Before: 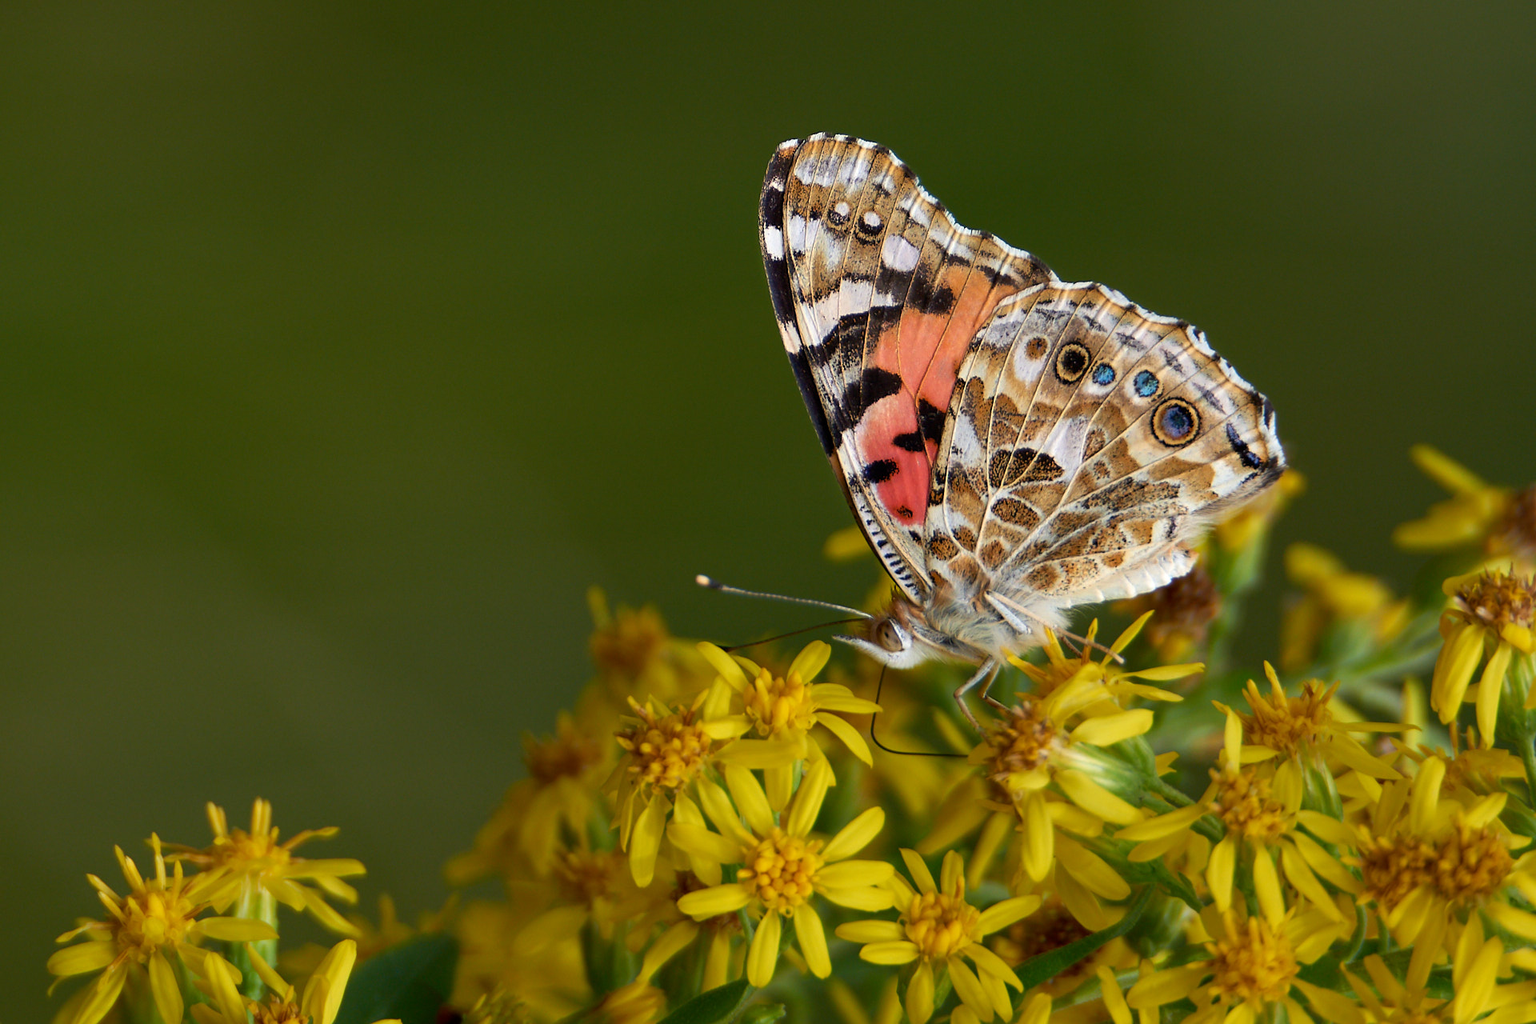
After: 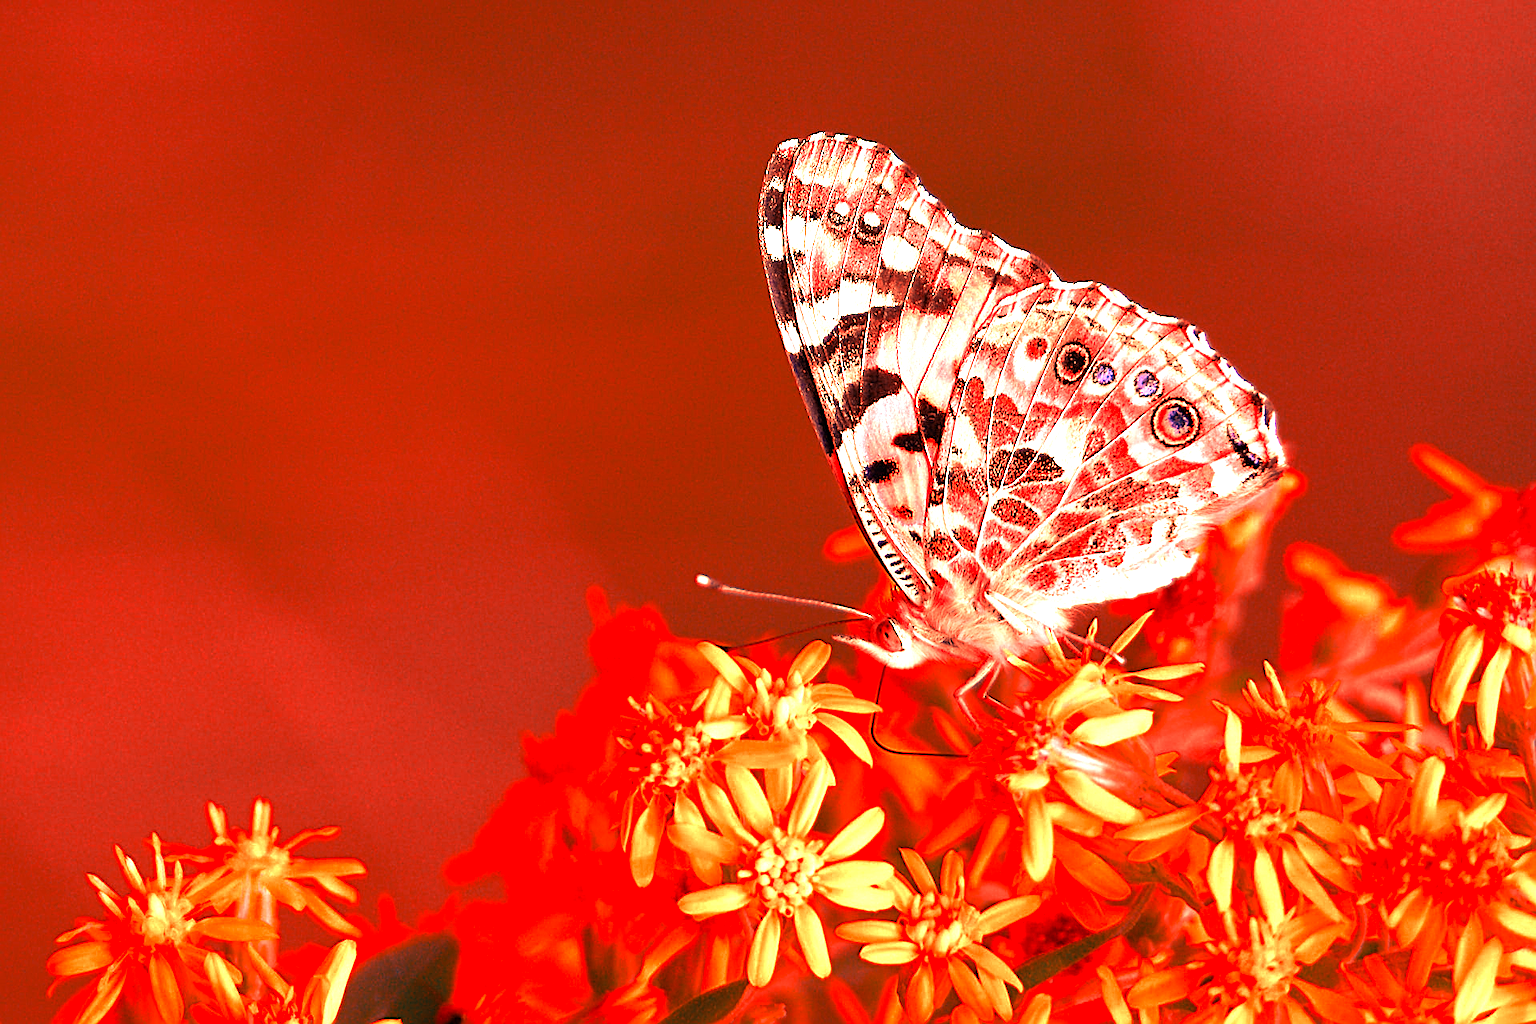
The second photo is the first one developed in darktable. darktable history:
white balance: red 4.26, blue 1.802
color zones: curves: ch0 [(0, 0.5) (0.125, 0.4) (0.25, 0.5) (0.375, 0.4) (0.5, 0.4) (0.625, 0.35) (0.75, 0.35) (0.875, 0.5)]; ch1 [(0, 0.35) (0.125, 0.45) (0.25, 0.35) (0.375, 0.35) (0.5, 0.35) (0.625, 0.35) (0.75, 0.45) (0.875, 0.35)]; ch2 [(0, 0.6) (0.125, 0.5) (0.25, 0.5) (0.375, 0.6) (0.5, 0.6) (0.625, 0.5) (0.75, 0.5) (0.875, 0.5)]
sharpen: on, module defaults
